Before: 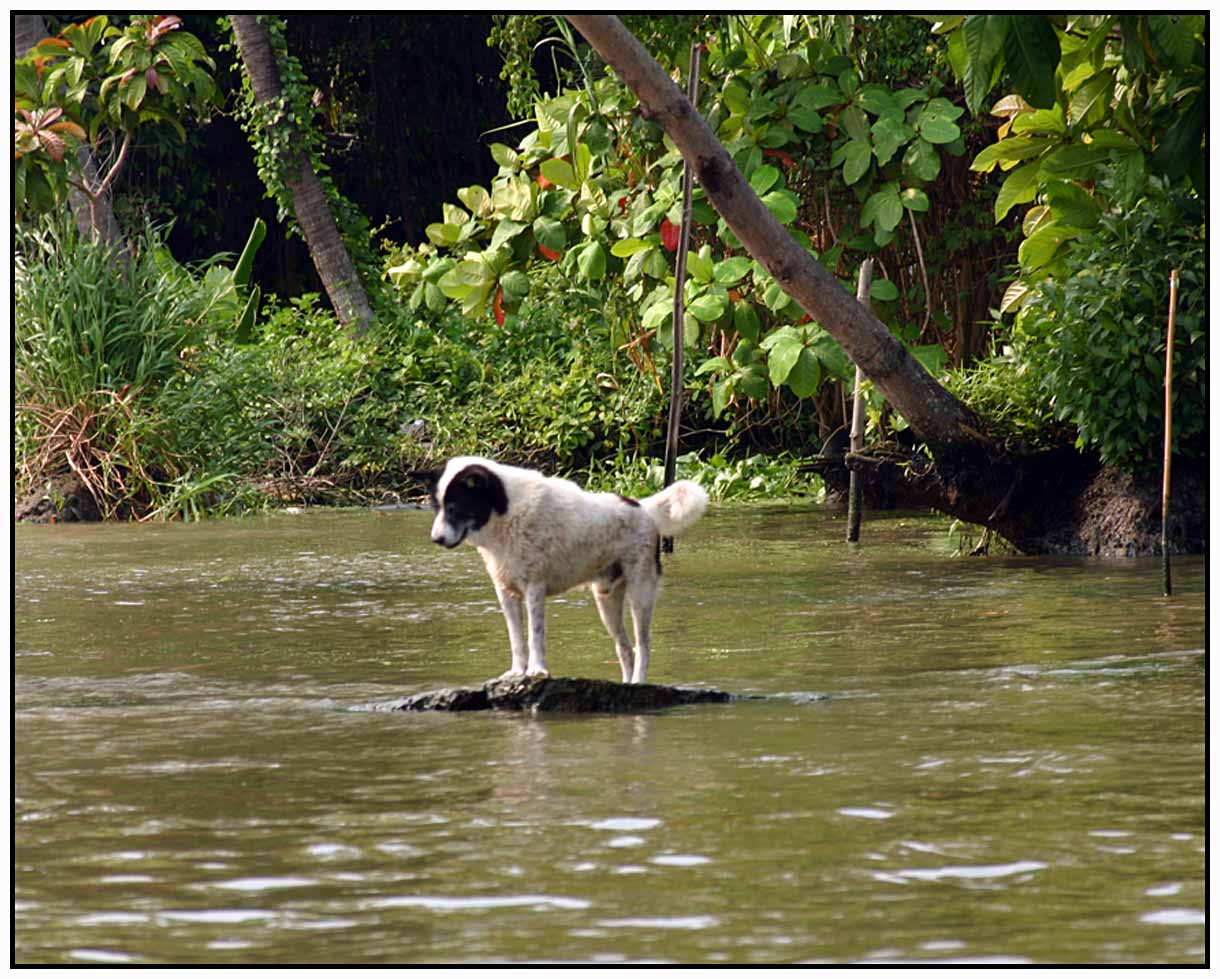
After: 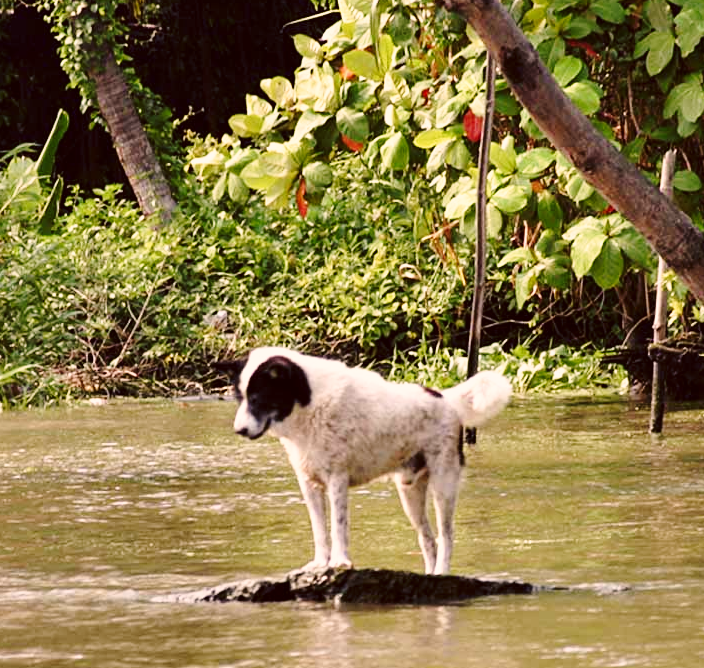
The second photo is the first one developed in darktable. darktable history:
crop: left 16.181%, top 11.22%, right 26.051%, bottom 20.483%
color correction: highlights a* 10.17, highlights b* 9.65, shadows a* 7.92, shadows b* 7.83, saturation 0.795
base curve: curves: ch0 [(0, 0) (0.028, 0.03) (0.121, 0.232) (0.46, 0.748) (0.859, 0.968) (1, 1)], preserve colors none
